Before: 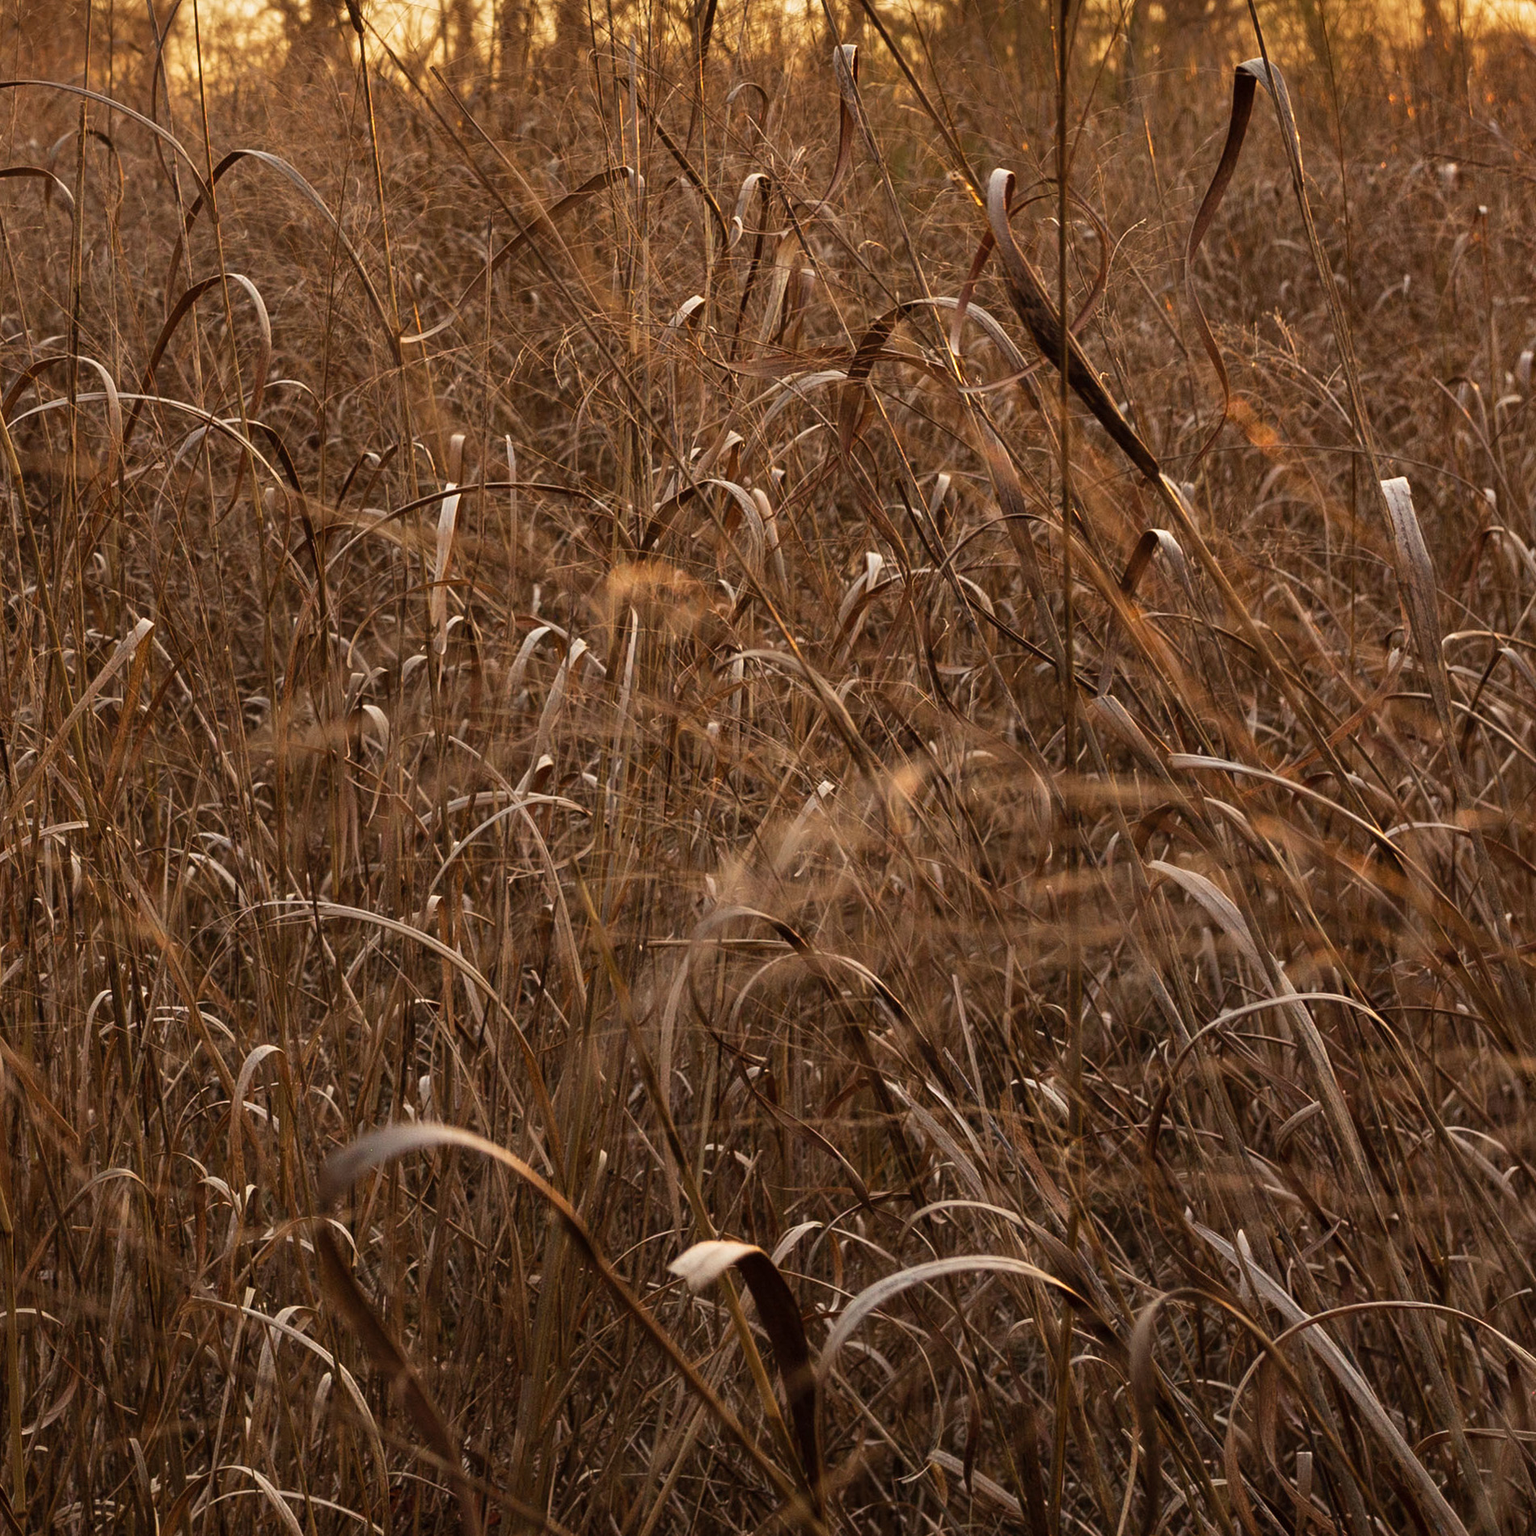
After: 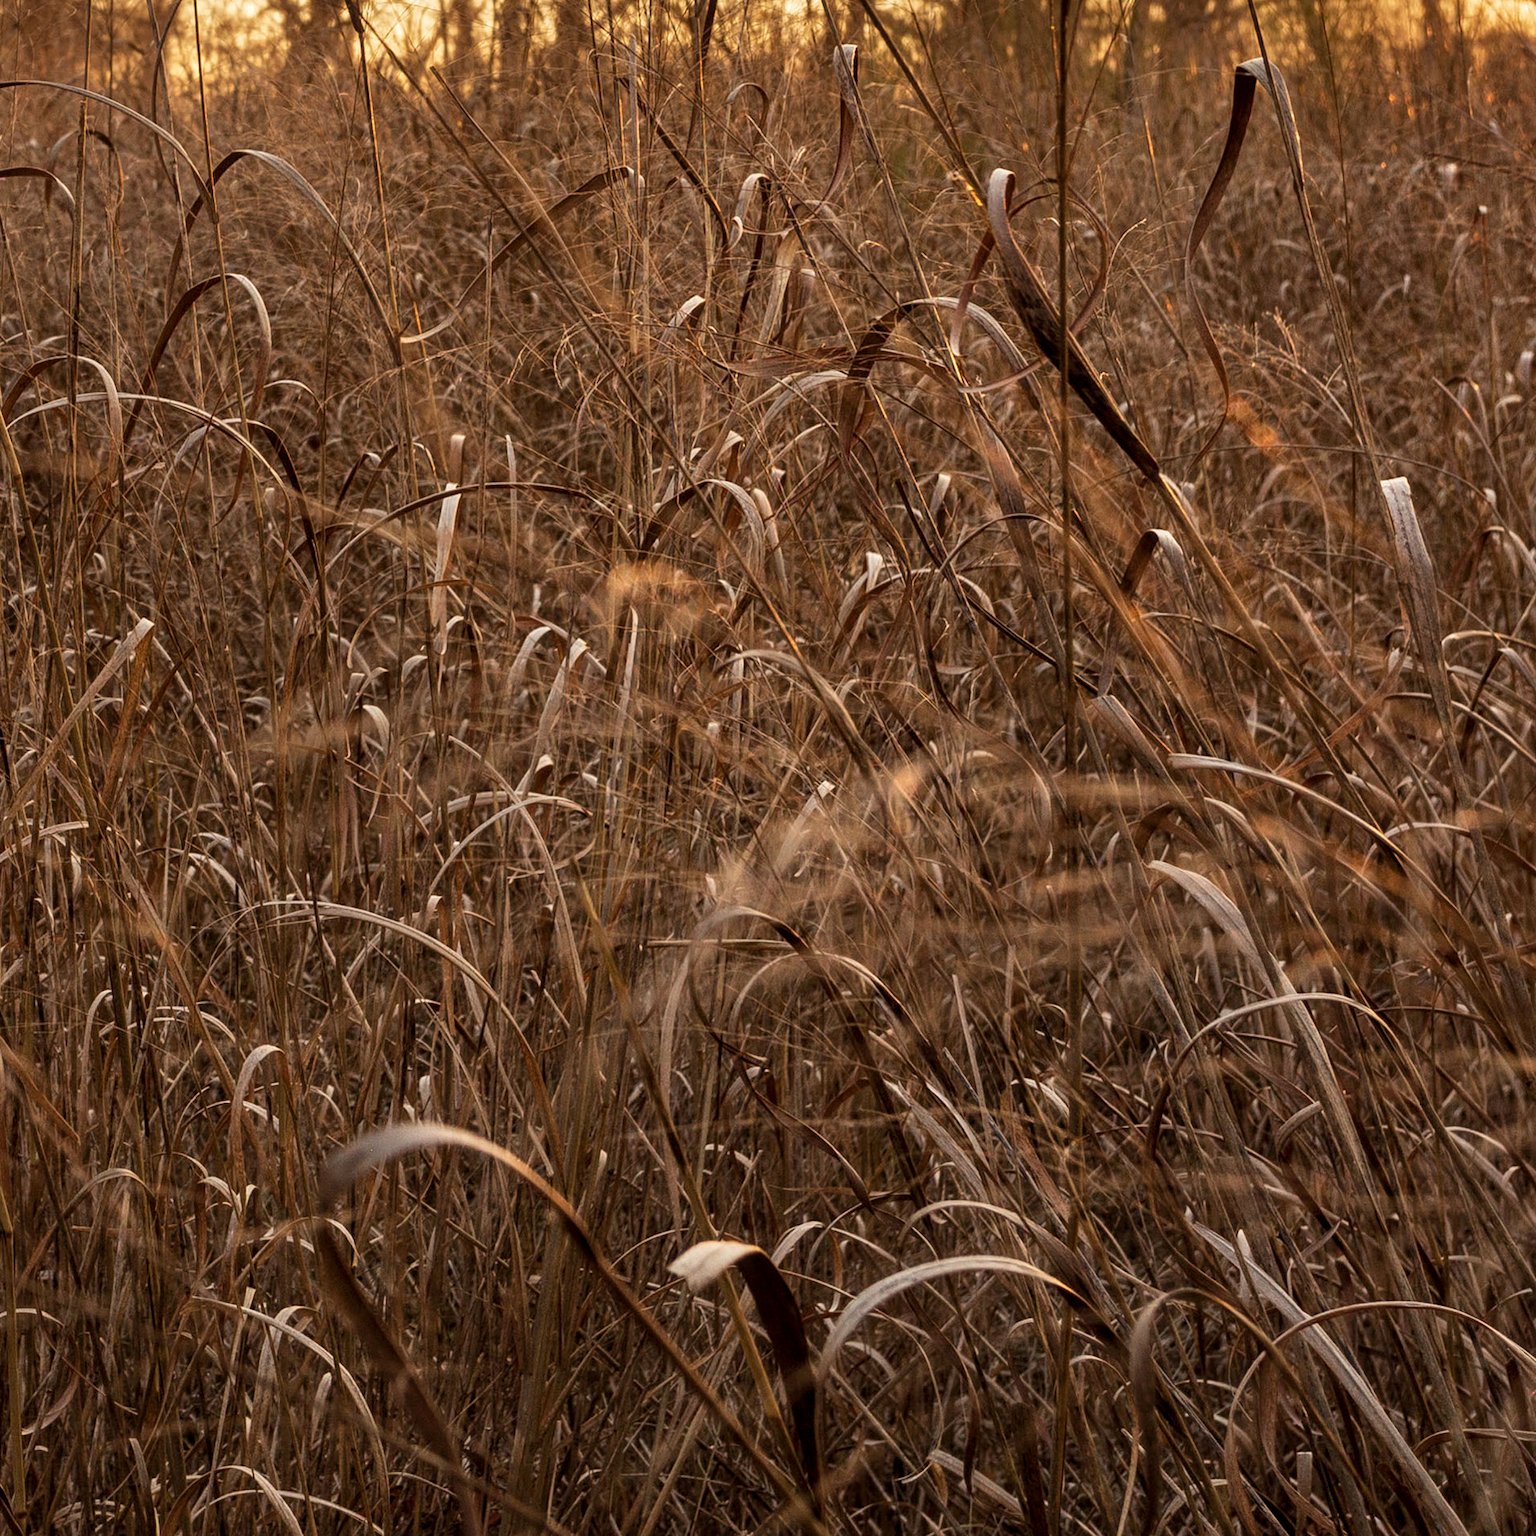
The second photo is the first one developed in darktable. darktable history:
tone equalizer: -7 EV 0.13 EV, smoothing diameter 25%, edges refinement/feathering 10, preserve details guided filter
local contrast: on, module defaults
